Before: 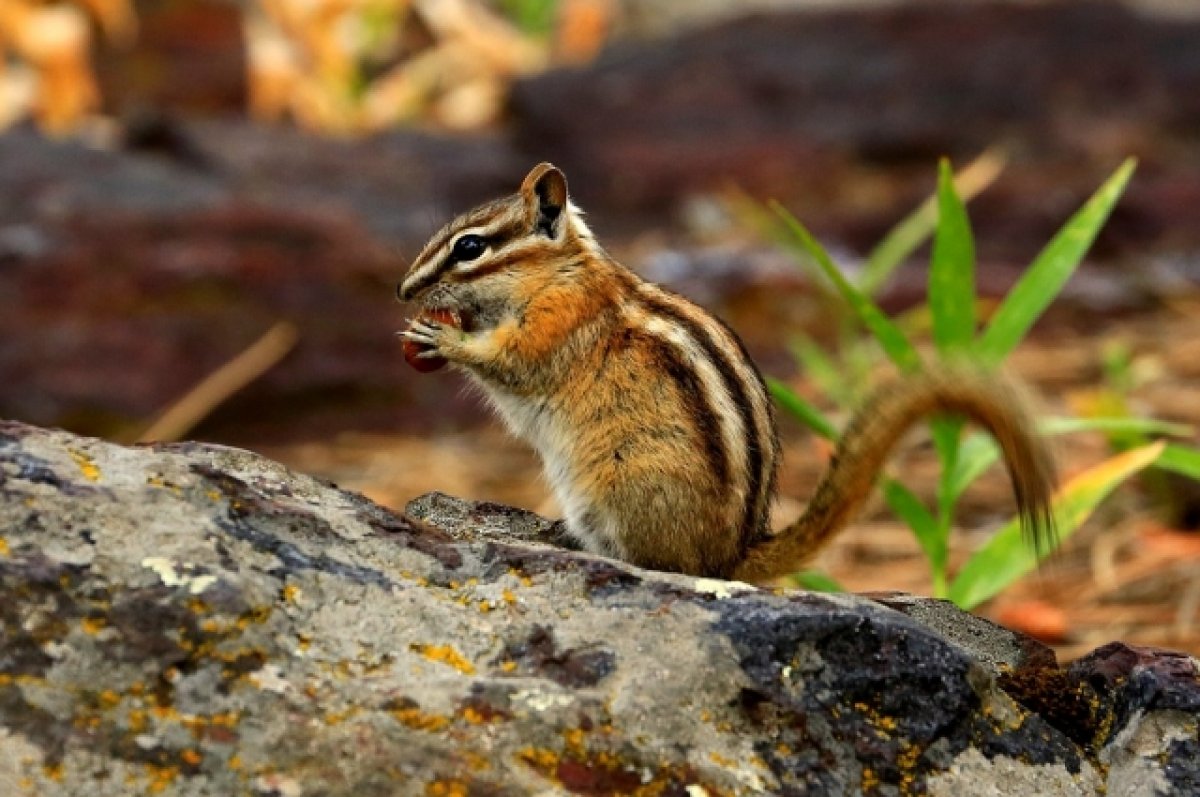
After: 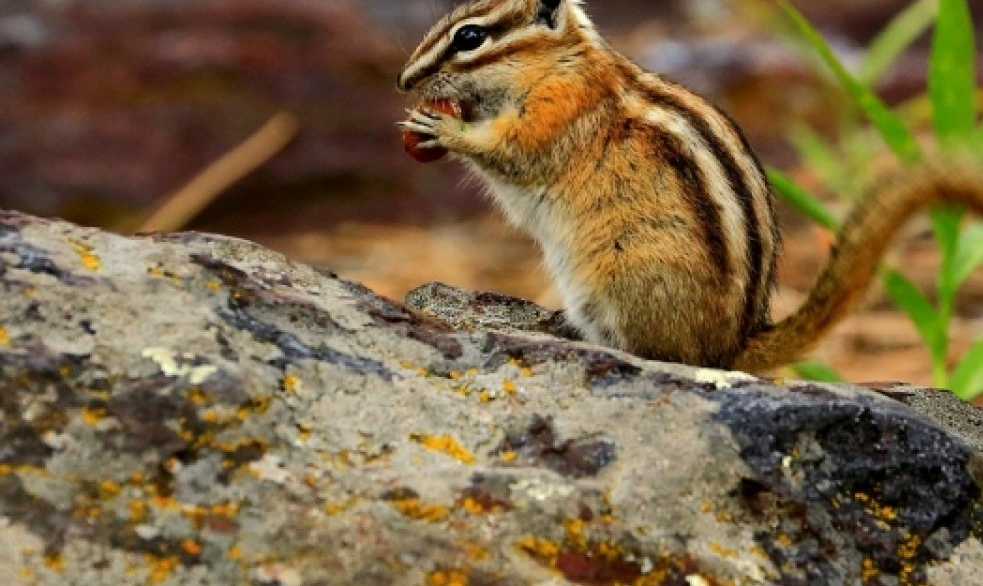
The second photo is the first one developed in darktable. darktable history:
crop: top 26.431%, right 18.052%
base curve: curves: ch0 [(0, 0) (0.235, 0.266) (0.503, 0.496) (0.786, 0.72) (1, 1)]
tone equalizer: mask exposure compensation -0.492 EV
